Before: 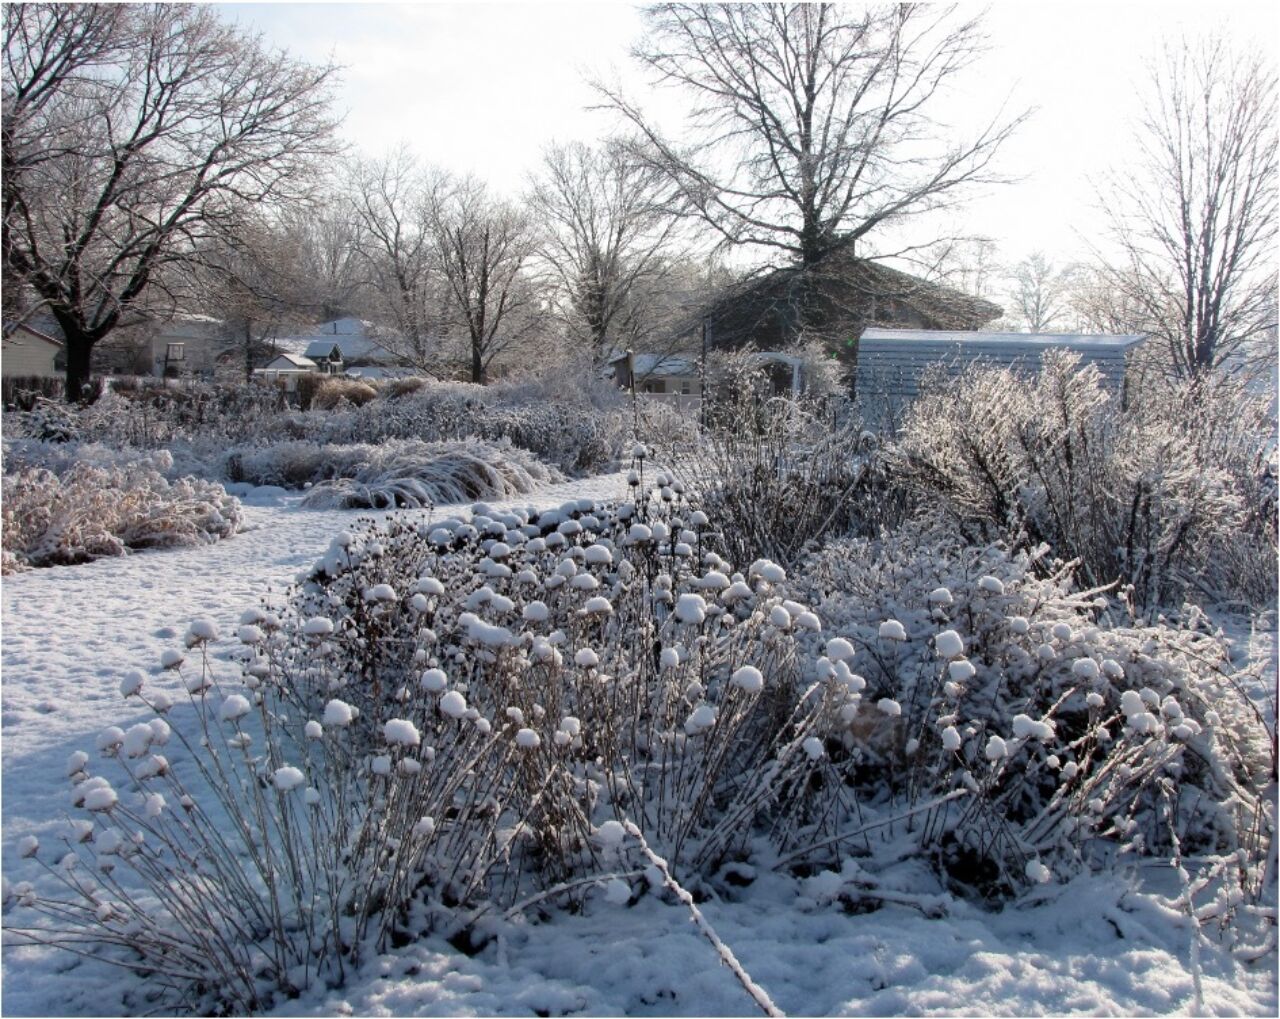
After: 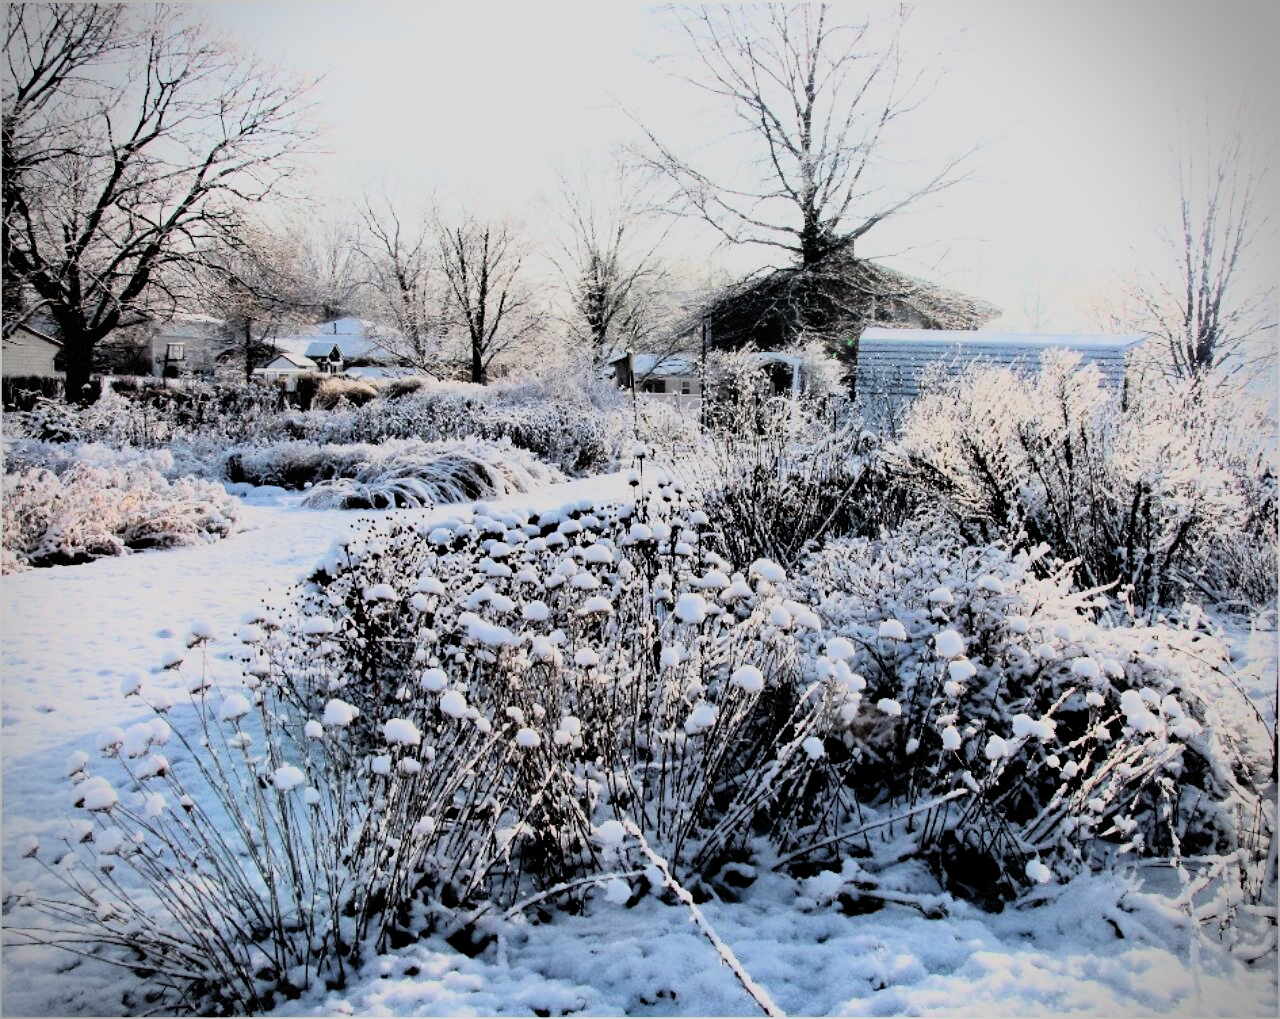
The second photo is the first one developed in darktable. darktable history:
rgb curve: curves: ch0 [(0, 0) (0.21, 0.15) (0.24, 0.21) (0.5, 0.75) (0.75, 0.96) (0.89, 0.99) (1, 1)]; ch1 [(0, 0.02) (0.21, 0.13) (0.25, 0.2) (0.5, 0.67) (0.75, 0.9) (0.89, 0.97) (1, 1)]; ch2 [(0, 0.02) (0.21, 0.13) (0.25, 0.2) (0.5, 0.67) (0.75, 0.9) (0.89, 0.97) (1, 1)], compensate middle gray true
white balance: emerald 1
vignetting: dithering 8-bit output, unbound false
filmic rgb: black relative exposure -7.92 EV, white relative exposure 4.13 EV, threshold 3 EV, hardness 4.02, latitude 51.22%, contrast 1.013, shadows ↔ highlights balance 5.35%, color science v5 (2021), contrast in shadows safe, contrast in highlights safe, enable highlight reconstruction true
